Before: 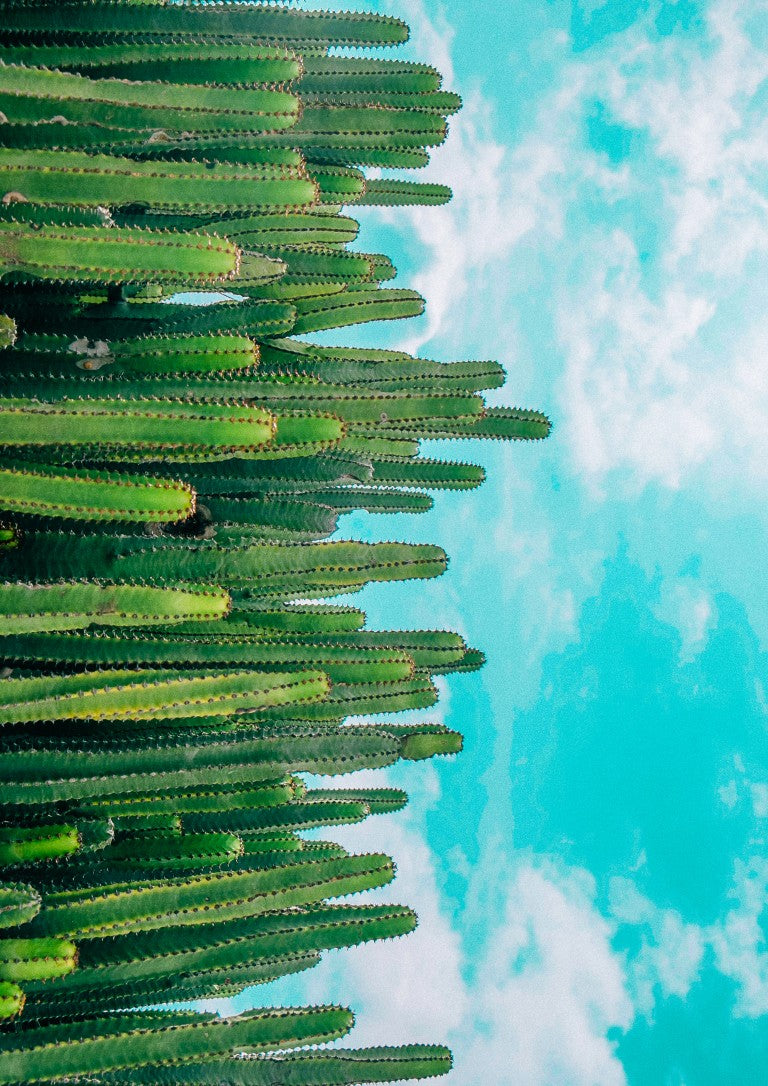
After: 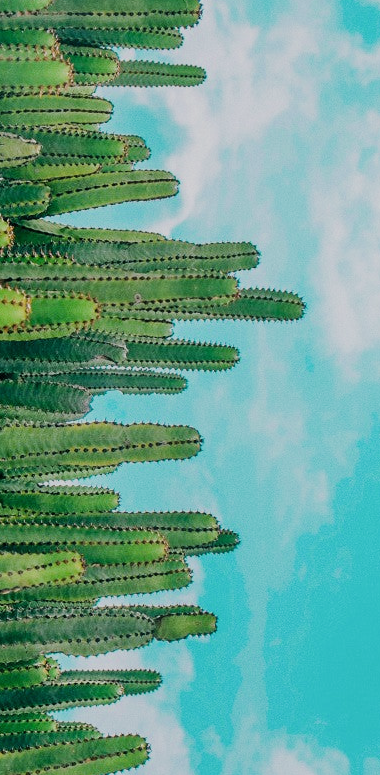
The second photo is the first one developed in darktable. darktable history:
crop: left 32.075%, top 10.976%, right 18.355%, bottom 17.596%
fill light: on, module defaults
filmic rgb: black relative exposure -7.65 EV, white relative exposure 4.56 EV, hardness 3.61, contrast 1.05
